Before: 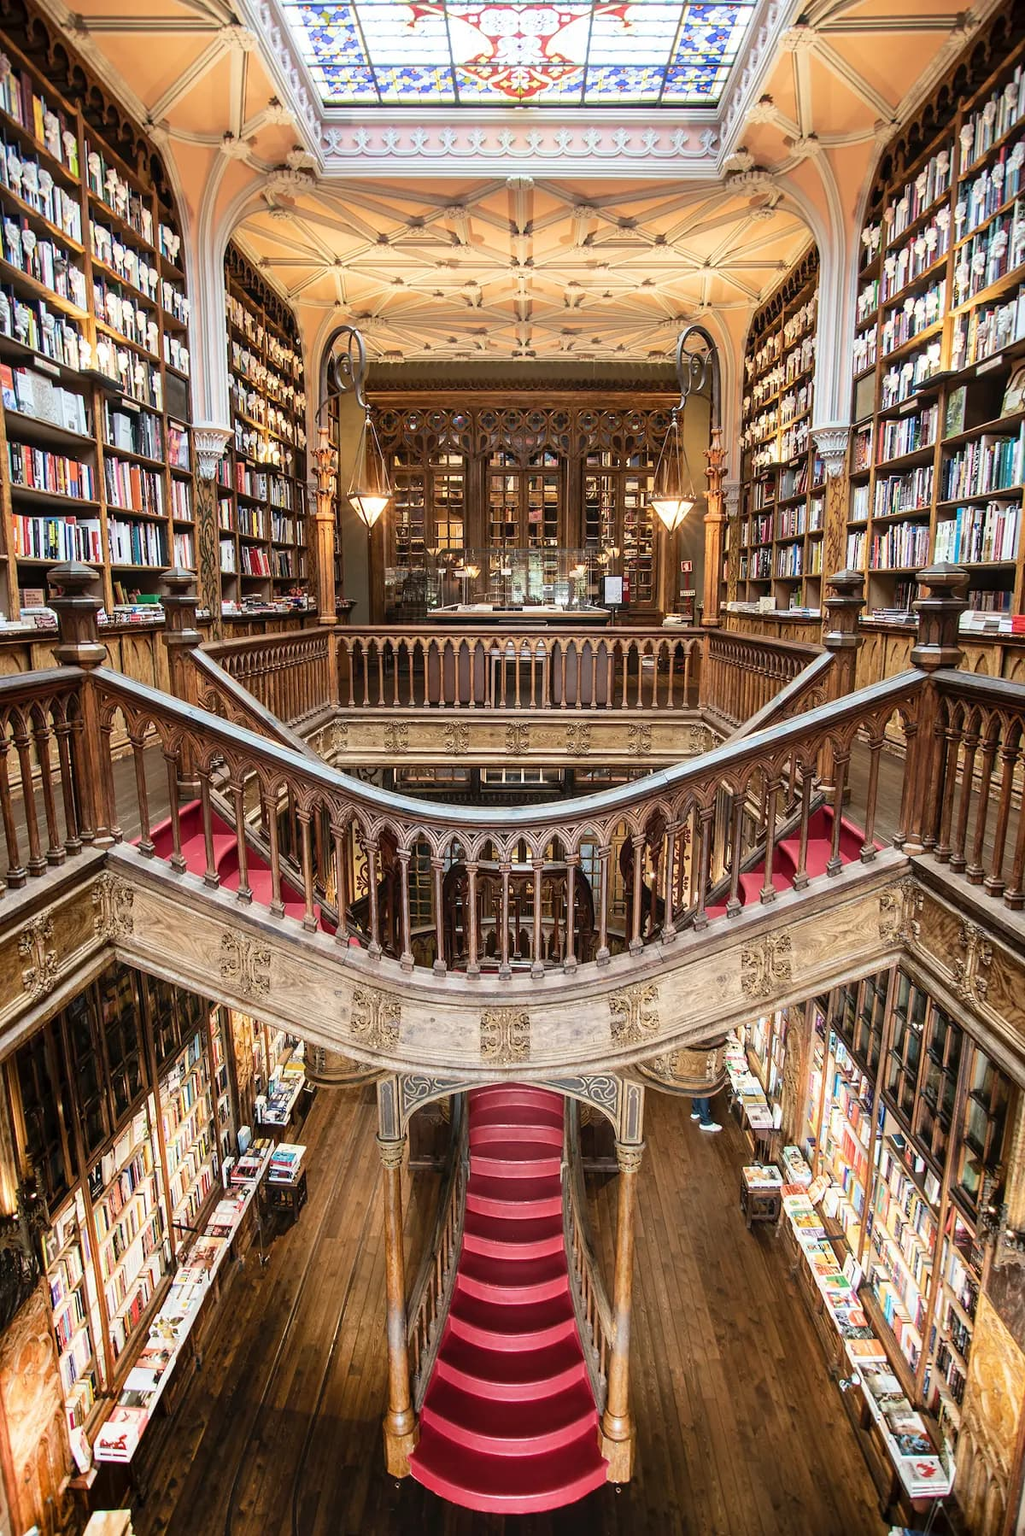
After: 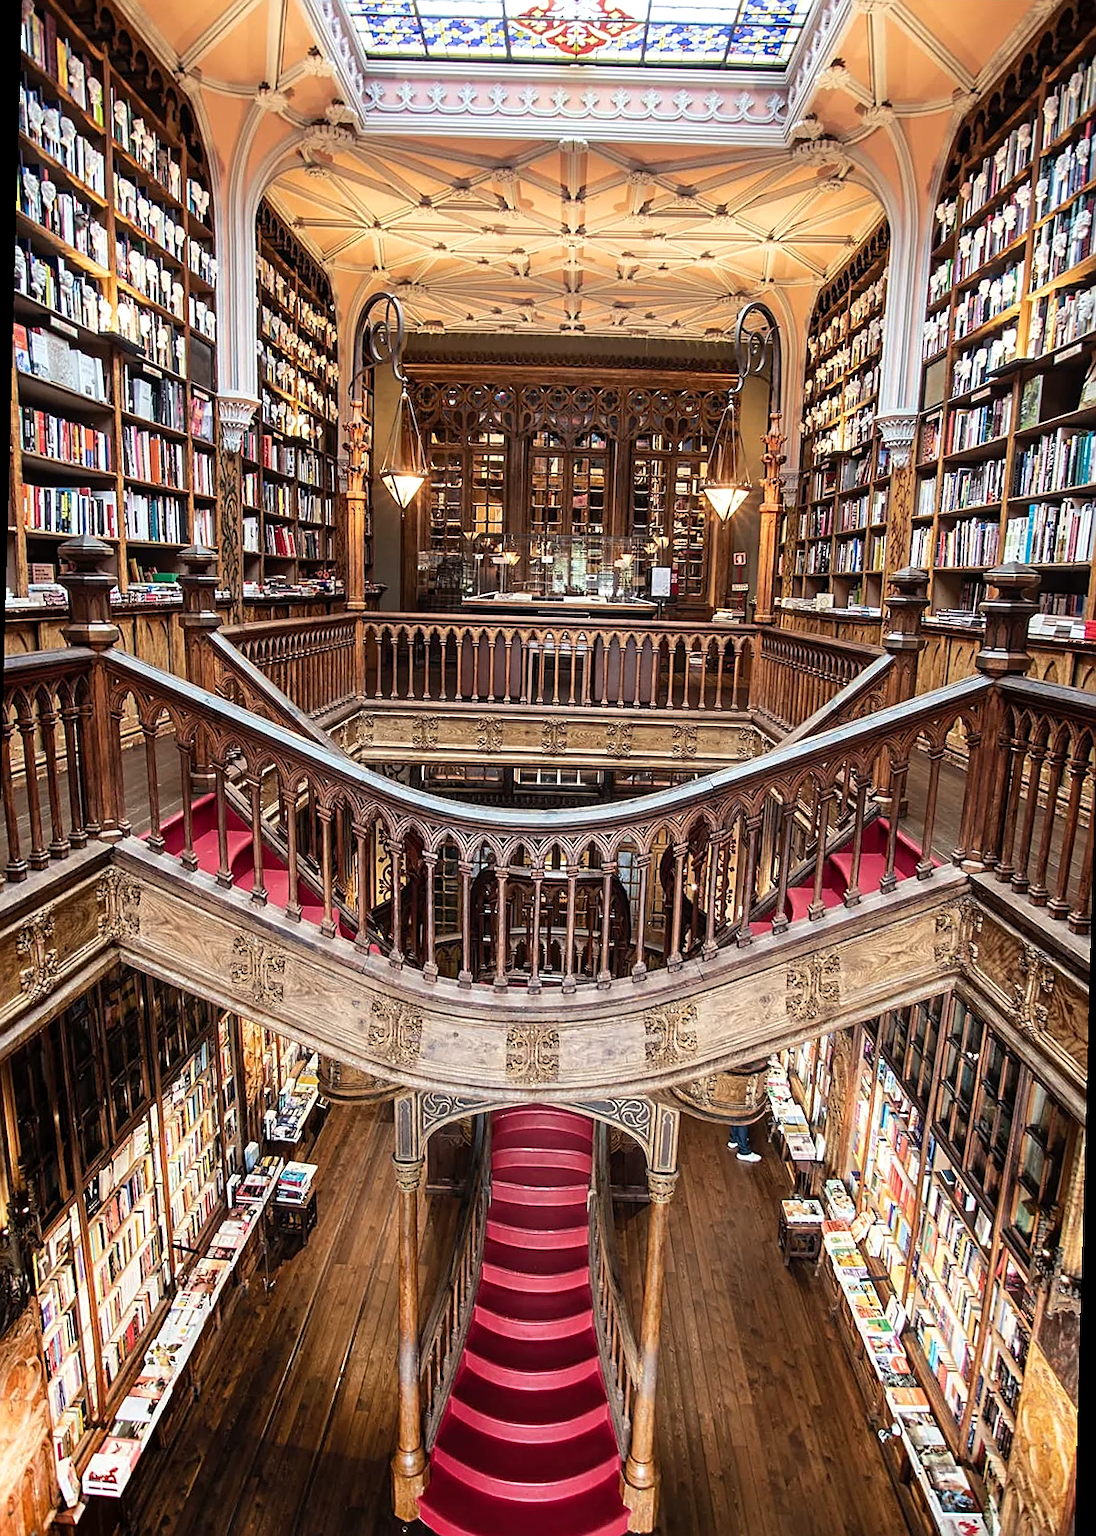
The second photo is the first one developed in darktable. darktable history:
sharpen: on, module defaults
rotate and perspective: rotation 1.57°, crop left 0.018, crop right 0.982, crop top 0.039, crop bottom 0.961
color balance: gamma [0.9, 0.988, 0.975, 1.025], gain [1.05, 1, 1, 1]
